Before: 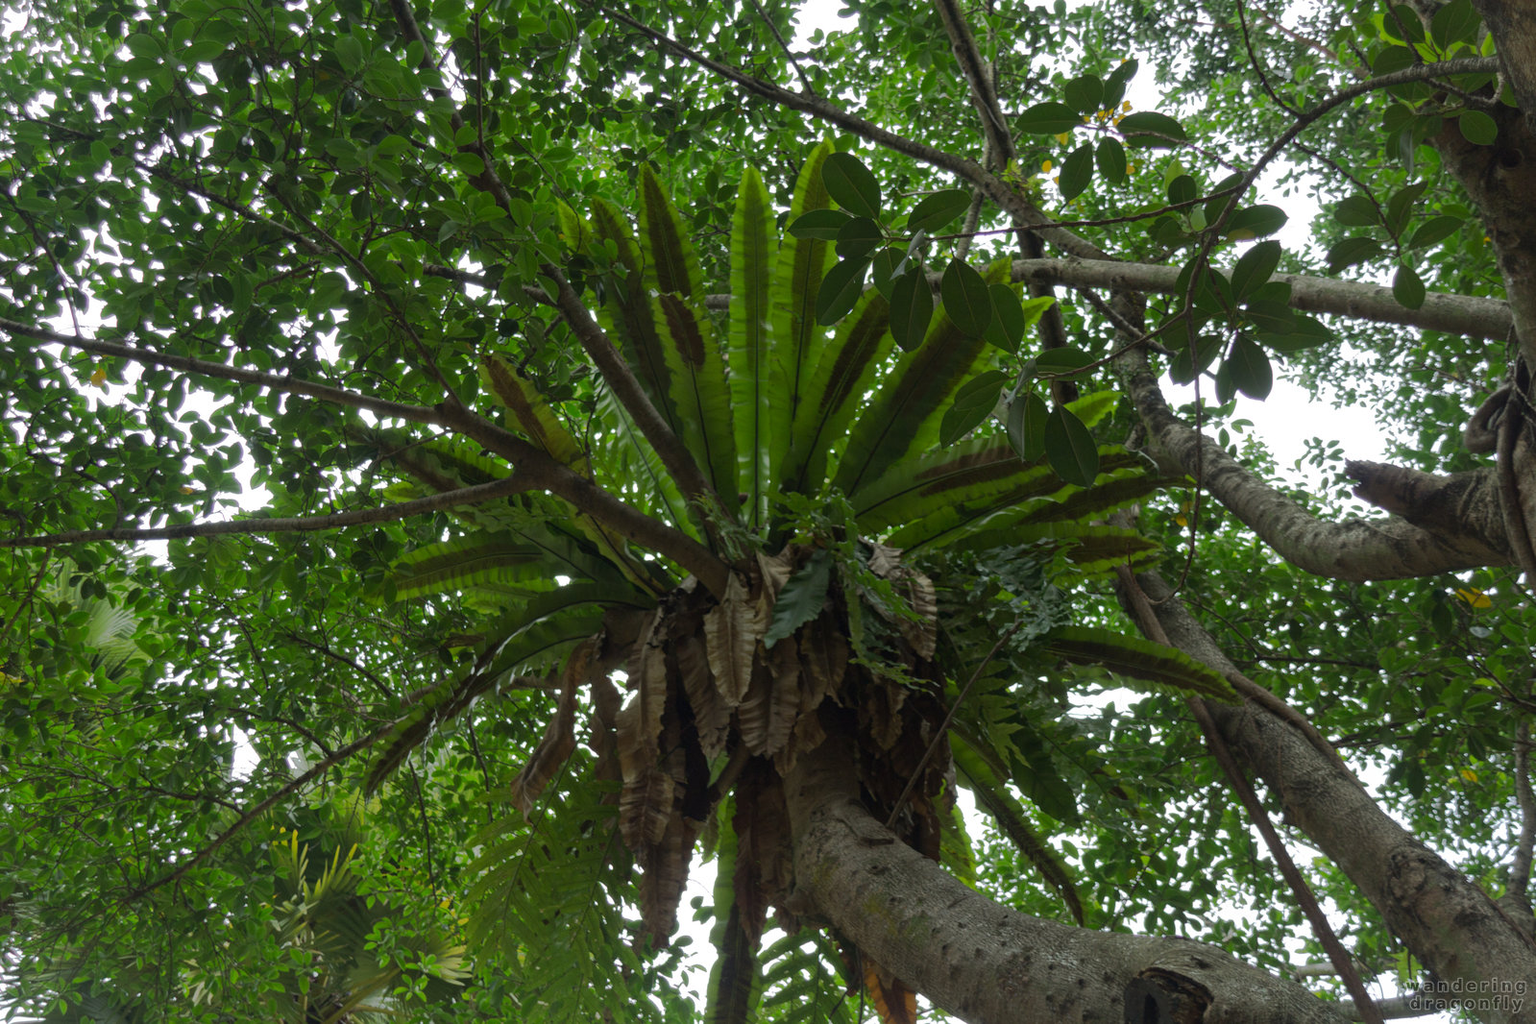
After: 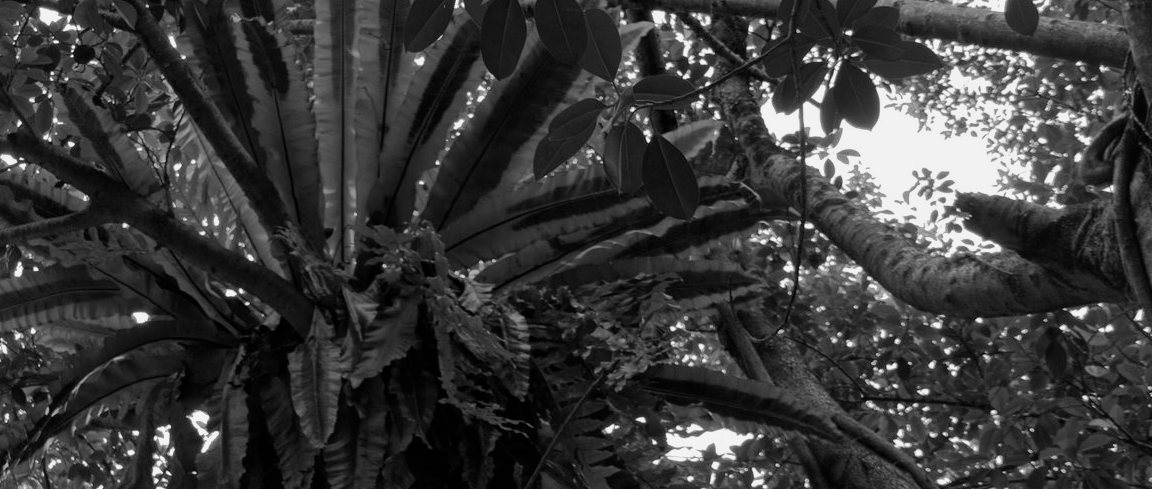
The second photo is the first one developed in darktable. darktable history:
tone equalizer: on, module defaults
filmic rgb: black relative exposure -12 EV, white relative exposure 2.8 EV, threshold 3 EV, target black luminance 0%, hardness 8.06, latitude 70.41%, contrast 1.14, highlights saturation mix 10%, shadows ↔ highlights balance -0.388%, color science v4 (2020), iterations of high-quality reconstruction 10, contrast in shadows soft, contrast in highlights soft, enable highlight reconstruction true
crop and rotate: left 27.938%, top 27.046%, bottom 27.046%
monochrome: a 32, b 64, size 2.3
